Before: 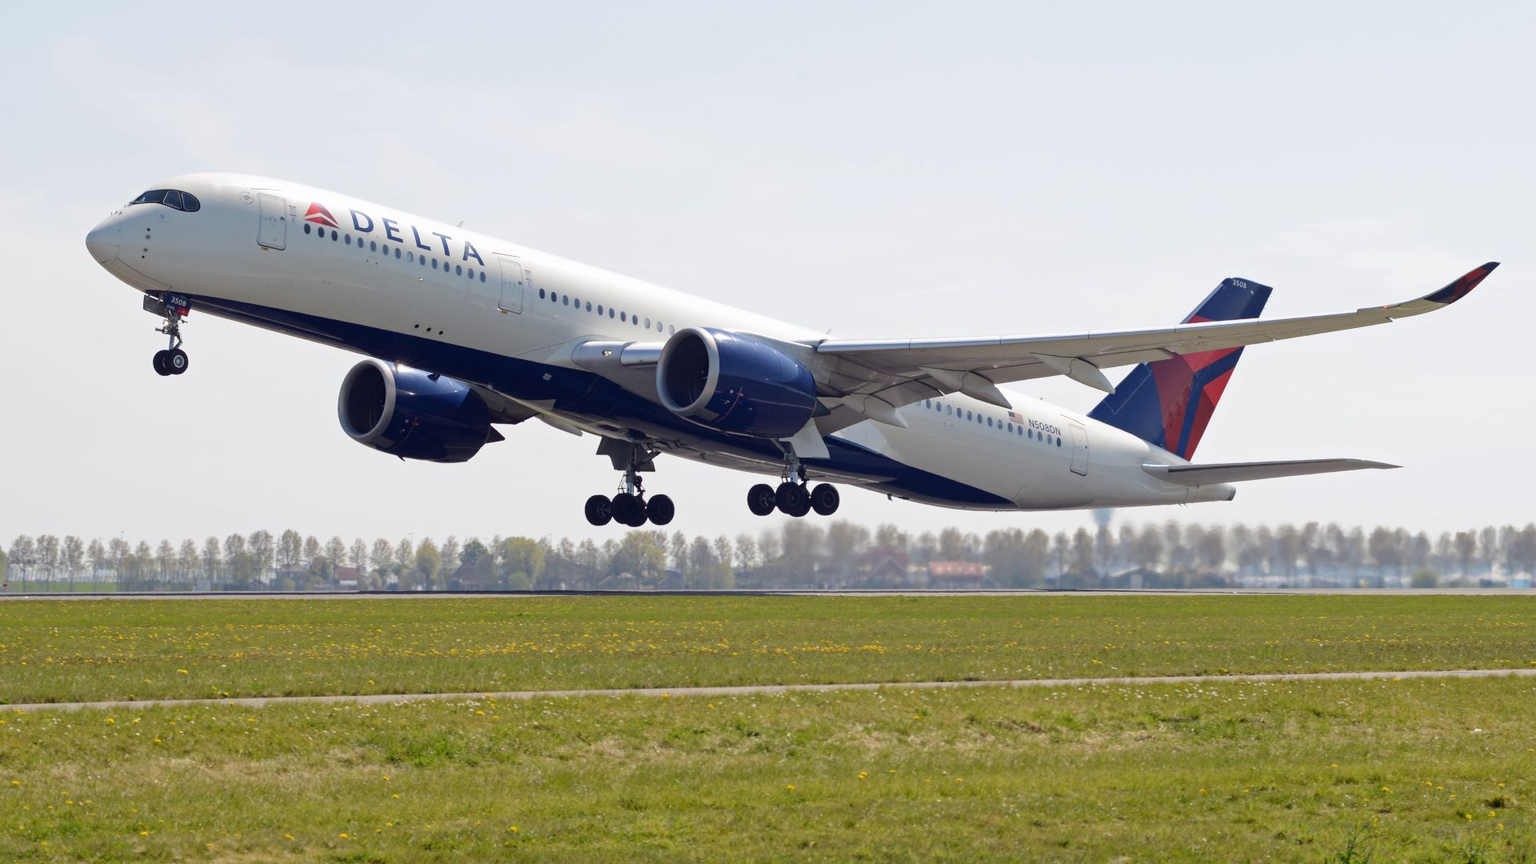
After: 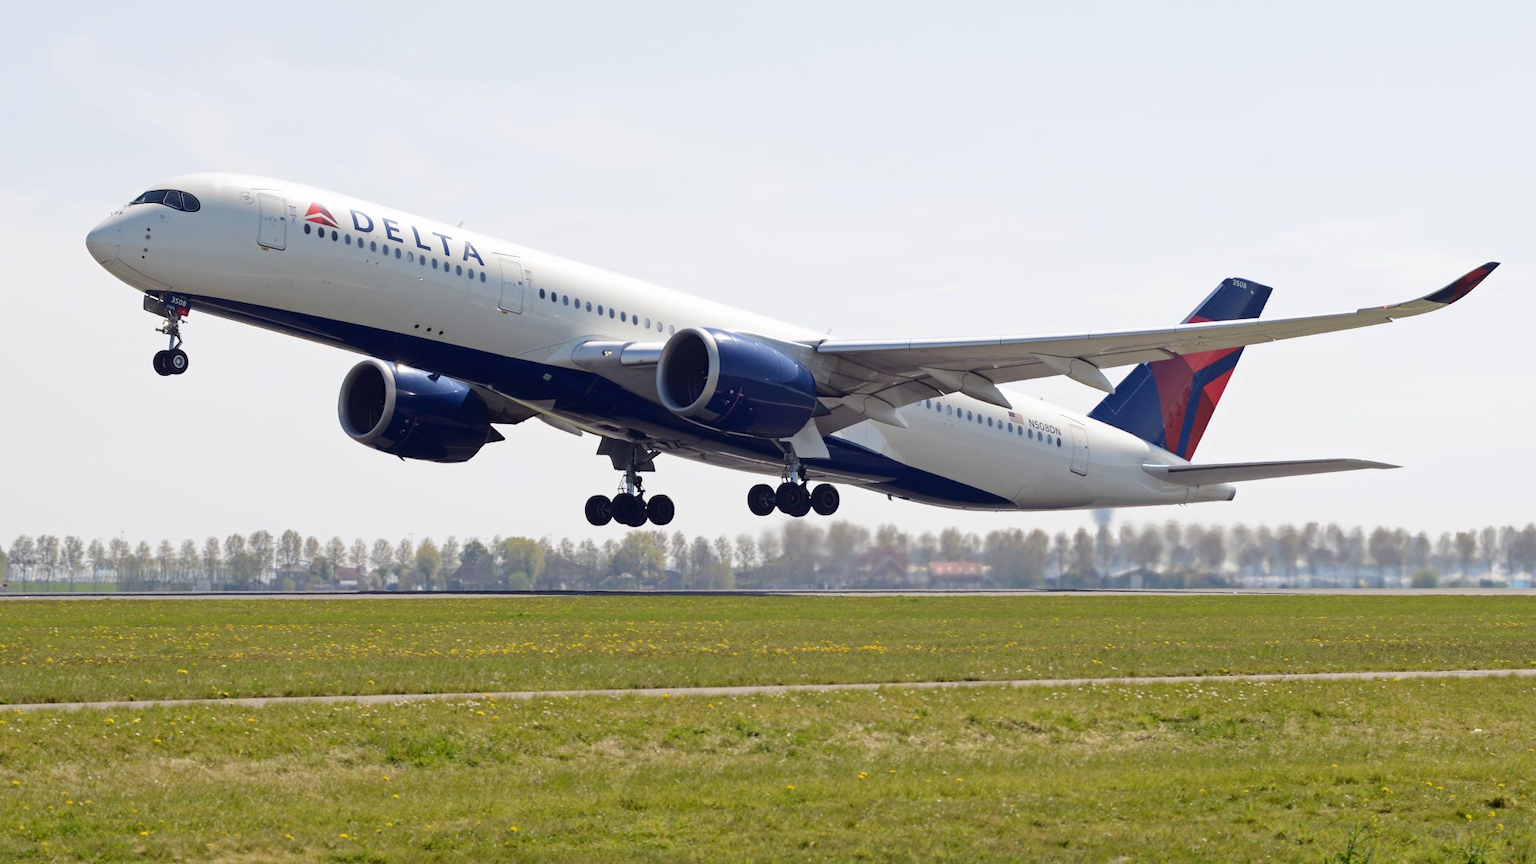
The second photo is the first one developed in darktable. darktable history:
contrast brightness saturation: contrast 0.098, brightness 0.011, saturation 0.021
exposure: compensate highlight preservation false
